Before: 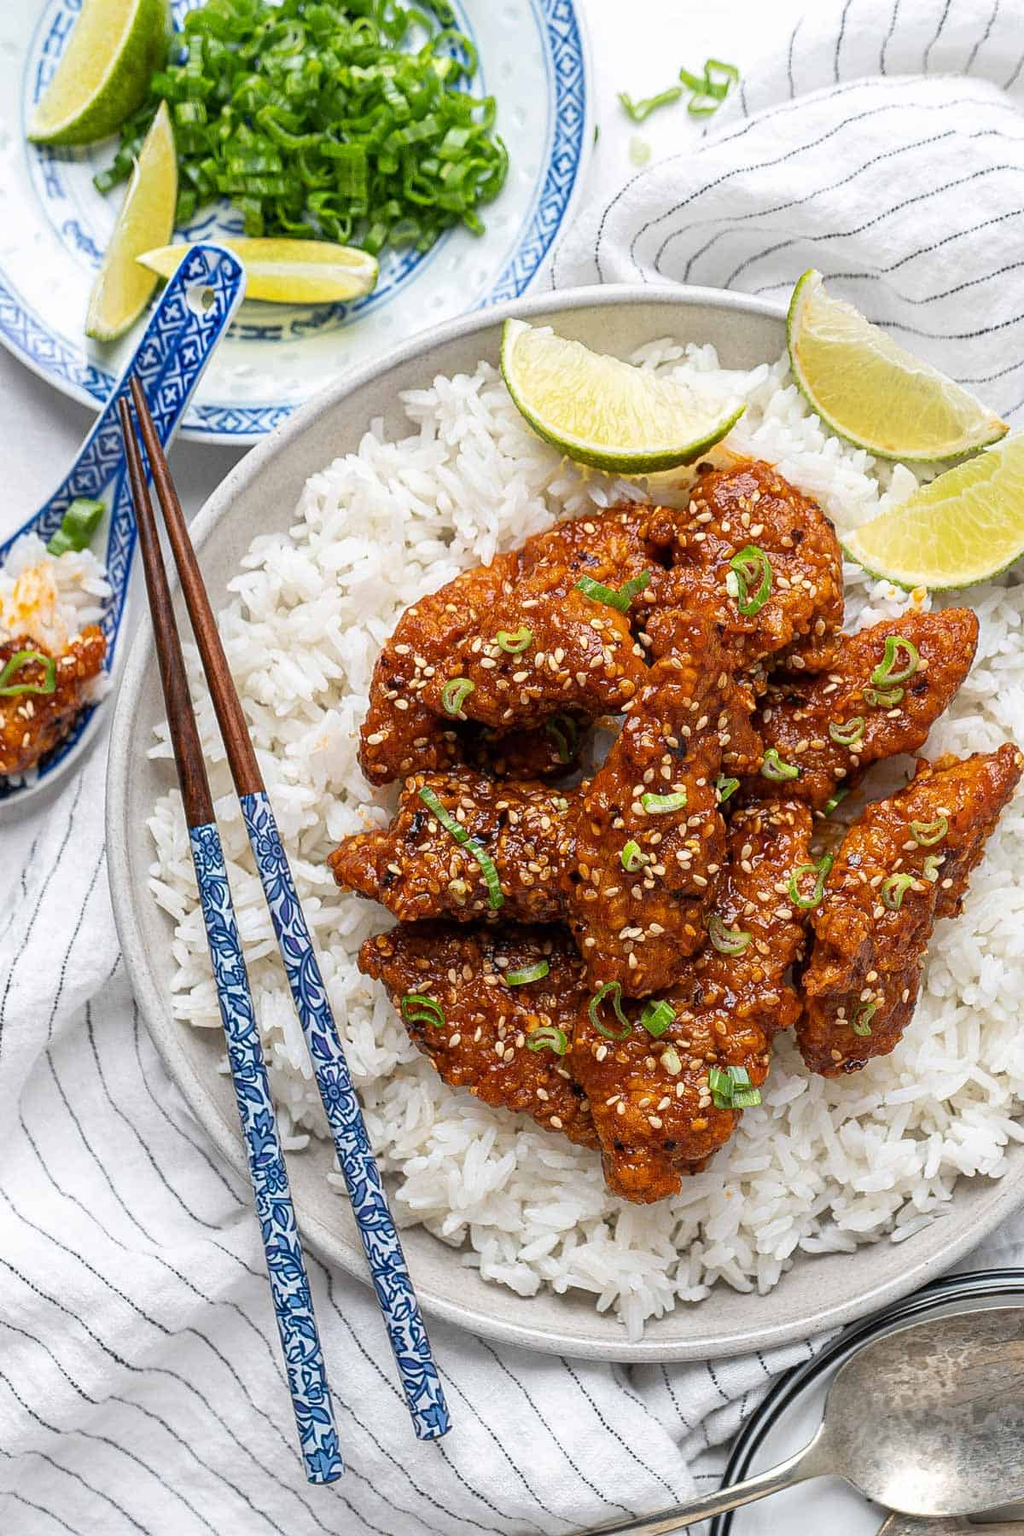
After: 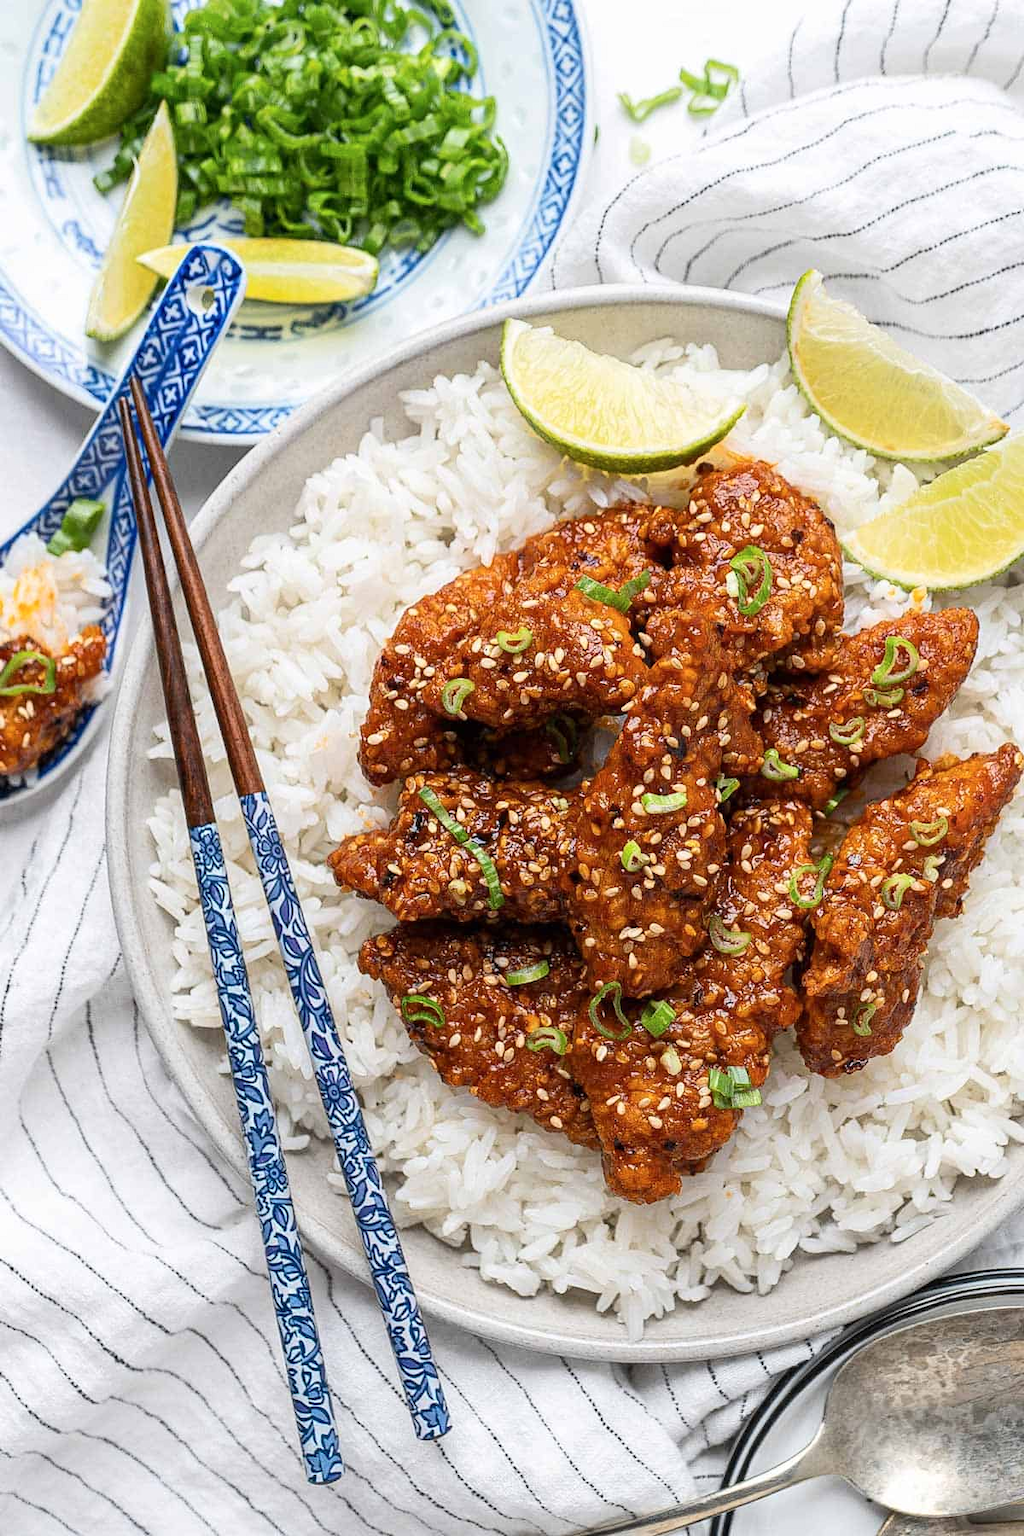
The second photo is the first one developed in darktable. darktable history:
tone curve: curves: ch0 [(0, 0) (0.251, 0.254) (0.689, 0.733) (1, 1)], color space Lab, independent channels, preserve colors none
